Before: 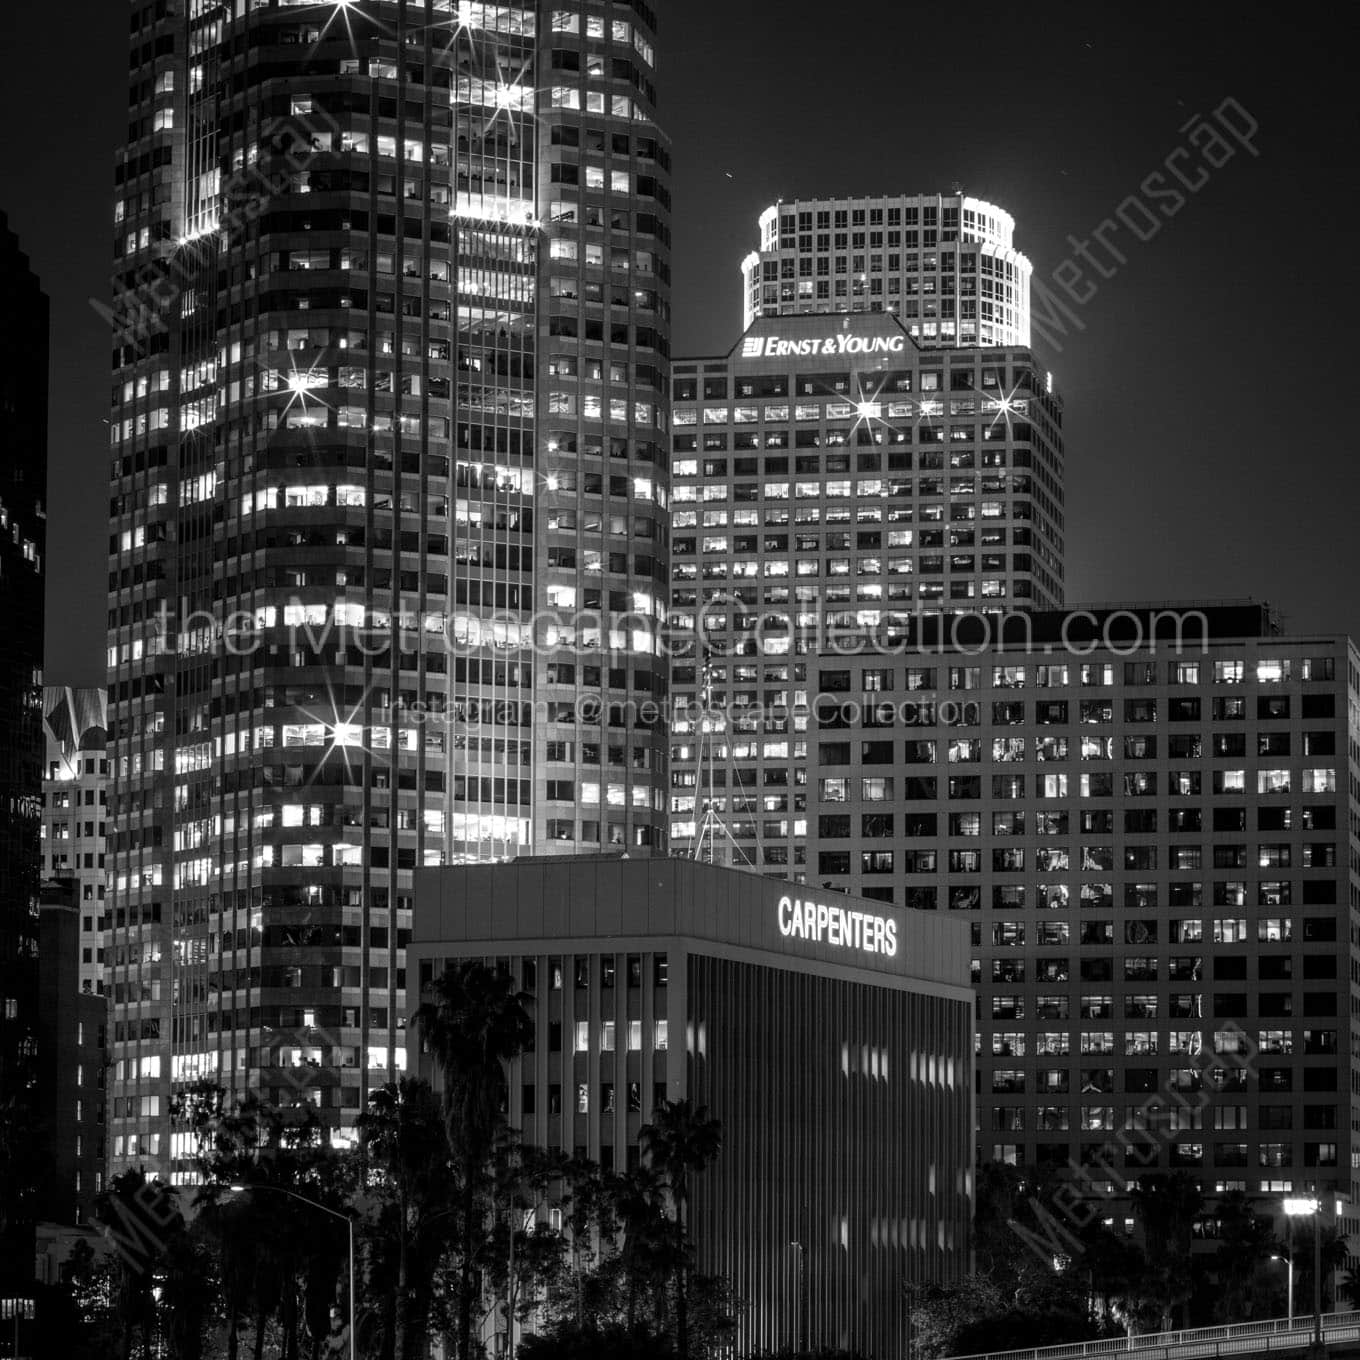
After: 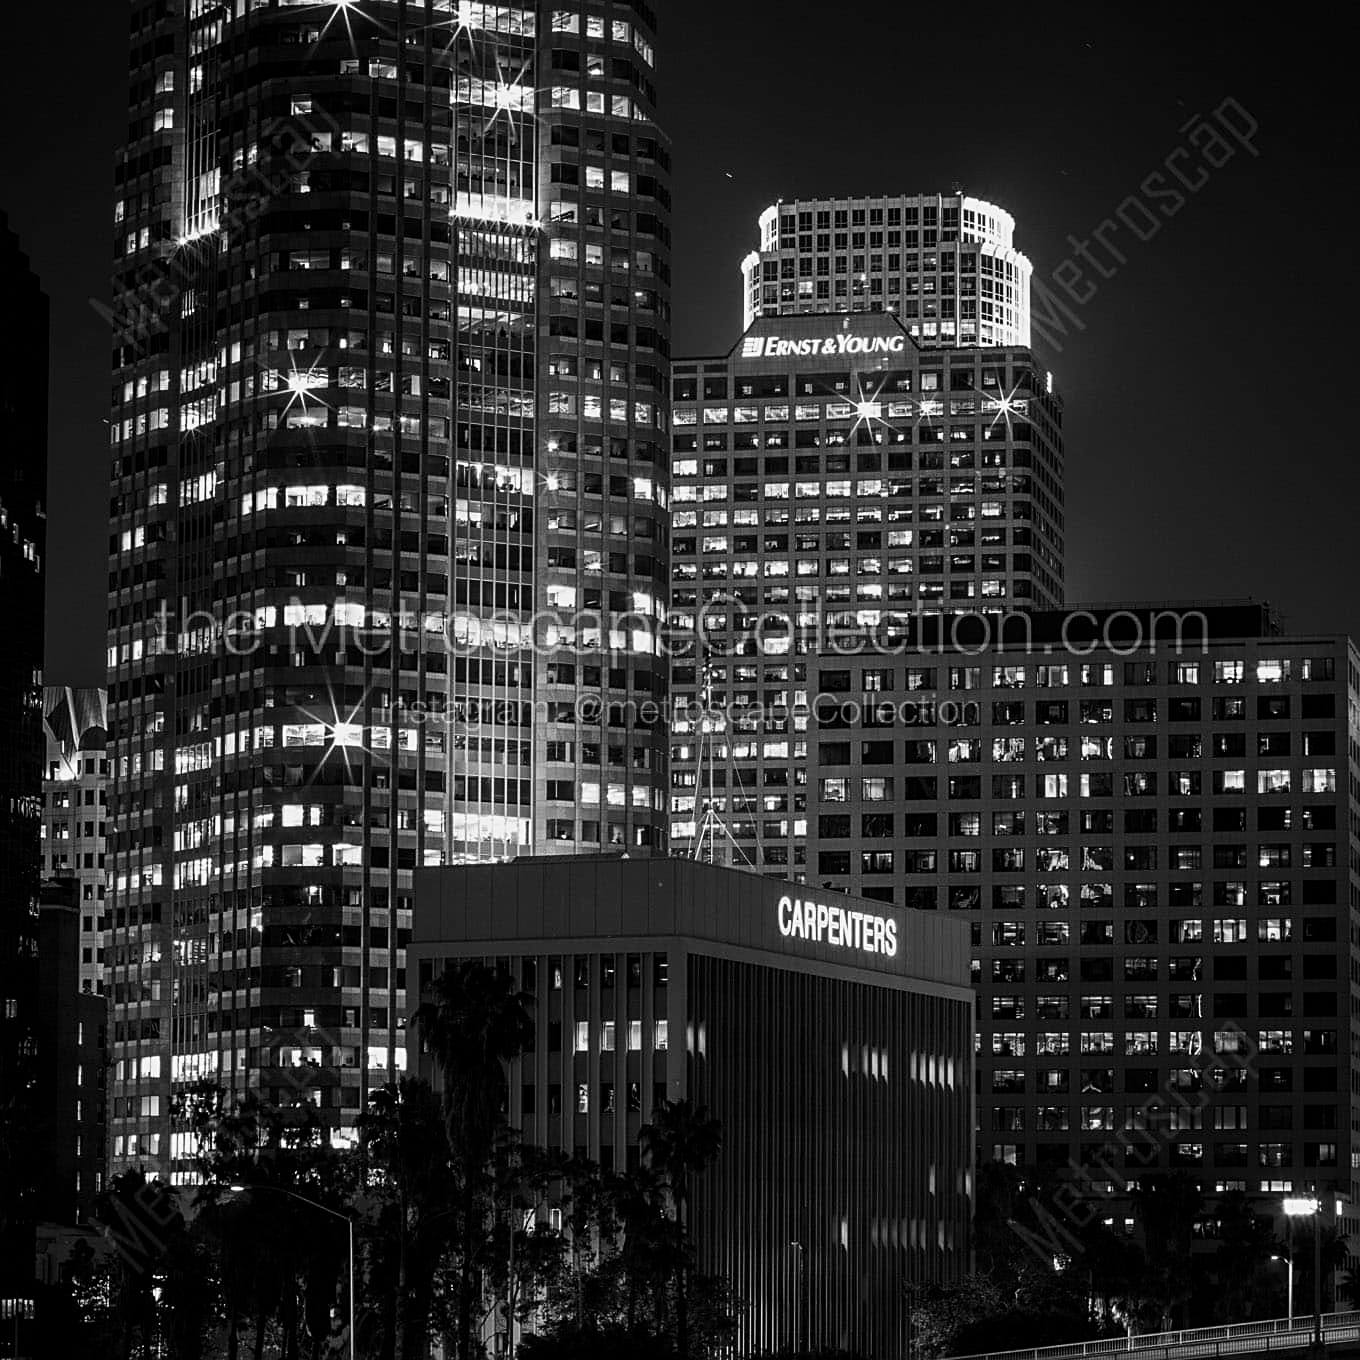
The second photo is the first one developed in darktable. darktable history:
sharpen: on, module defaults
contrast brightness saturation: contrast 0.19, brightness -0.11, saturation 0.21
color balance rgb: contrast -10%
